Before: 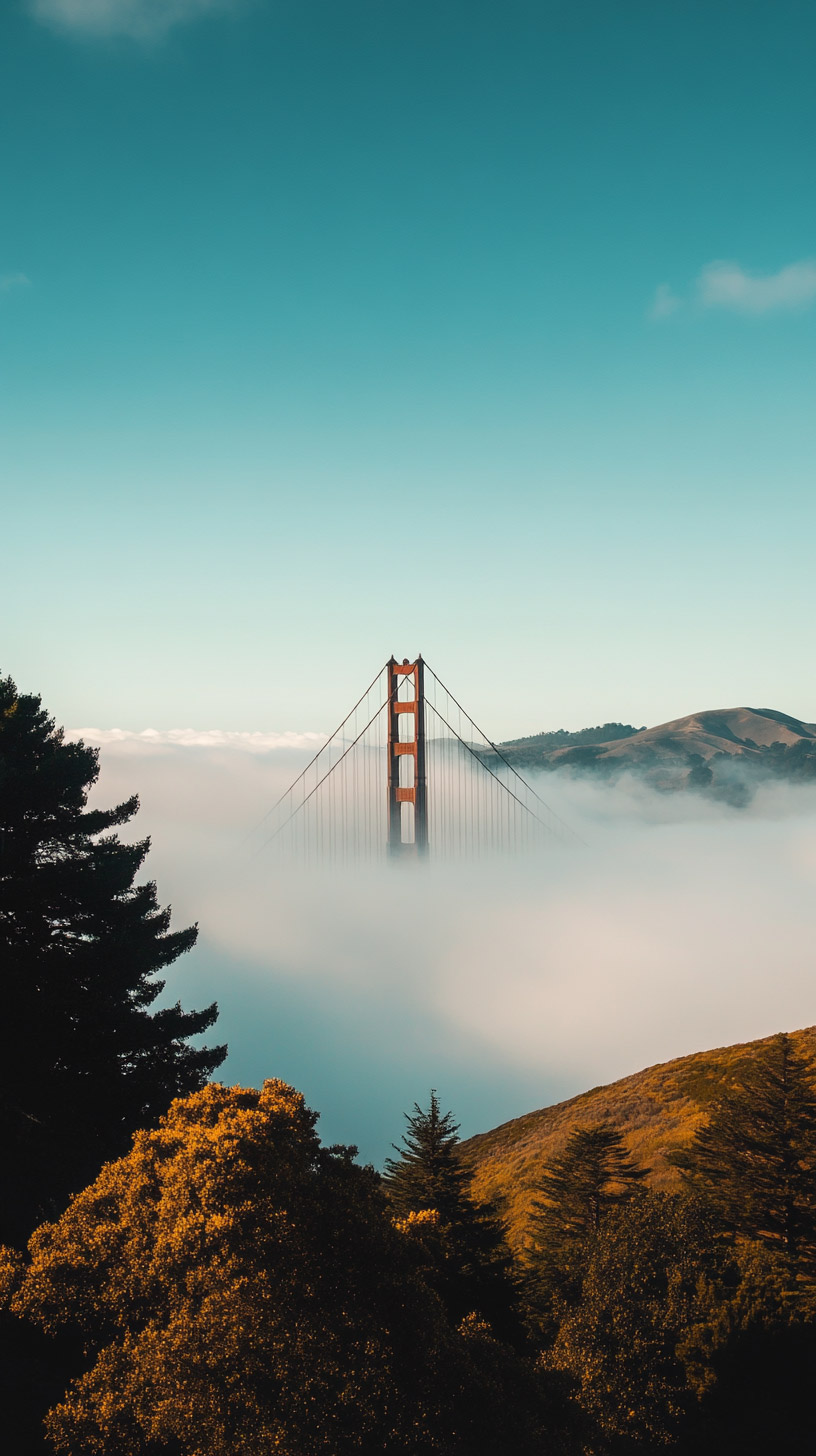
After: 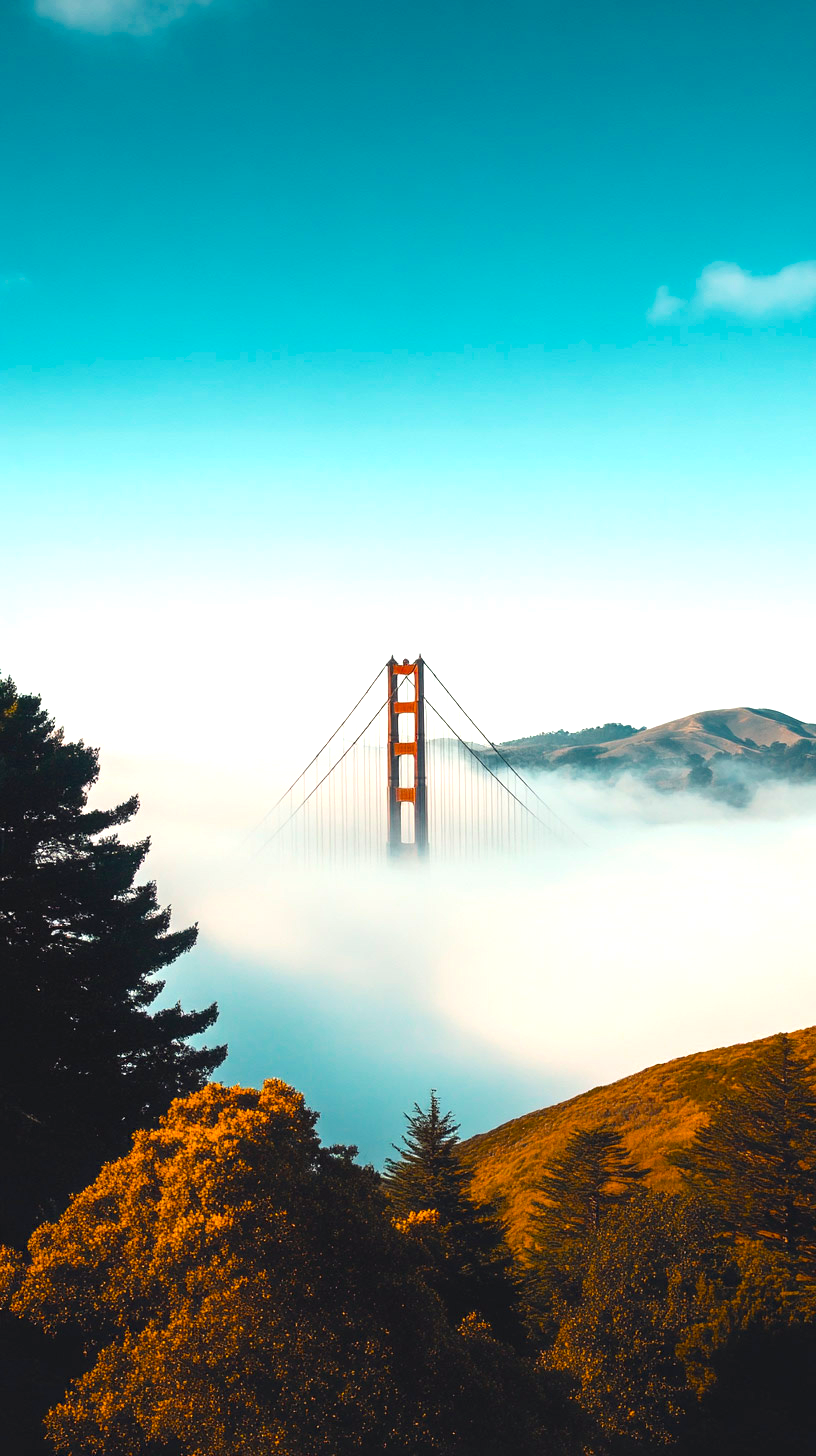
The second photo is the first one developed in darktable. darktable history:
exposure: black level correction 0, exposure 0.895 EV, compensate highlight preservation false
color balance rgb: power › chroma 0.507%, power › hue 262.84°, linear chroma grading › shadows -8.446%, linear chroma grading › global chroma 9.901%, perceptual saturation grading › global saturation 19.96%, global vibrance 7.073%, saturation formula JzAzBz (2021)
